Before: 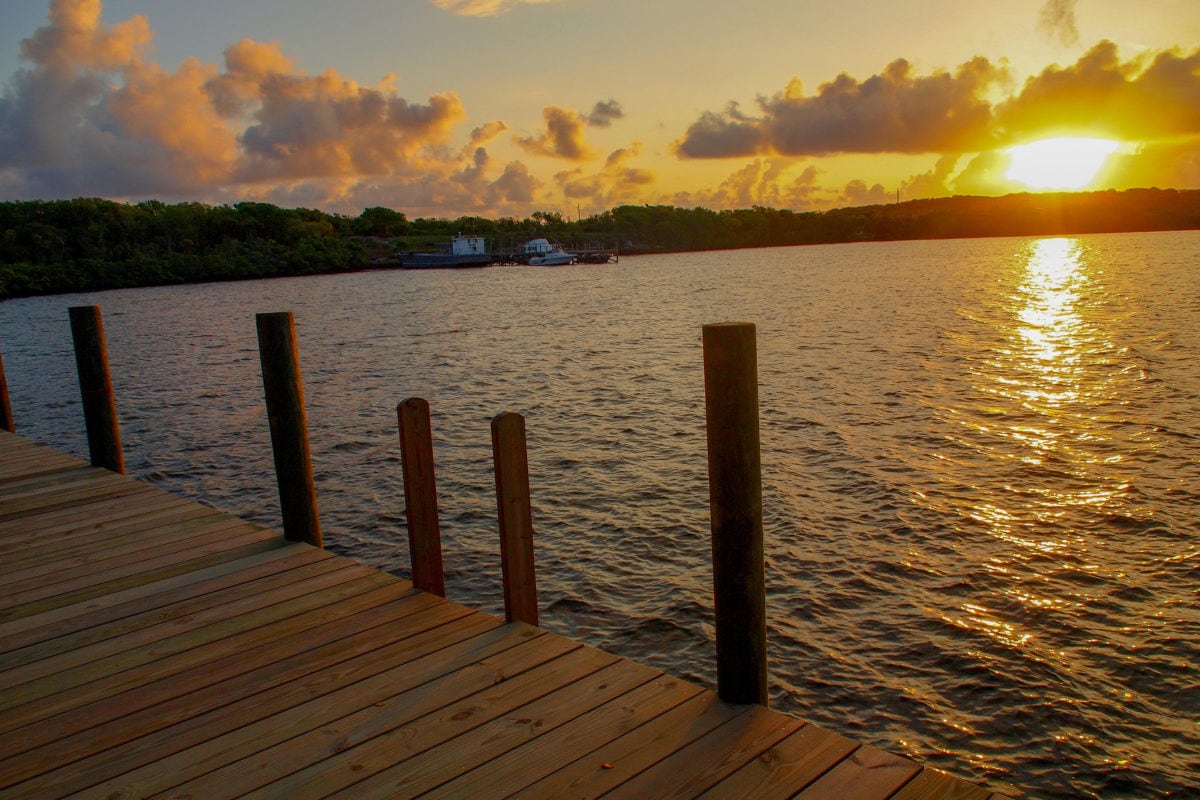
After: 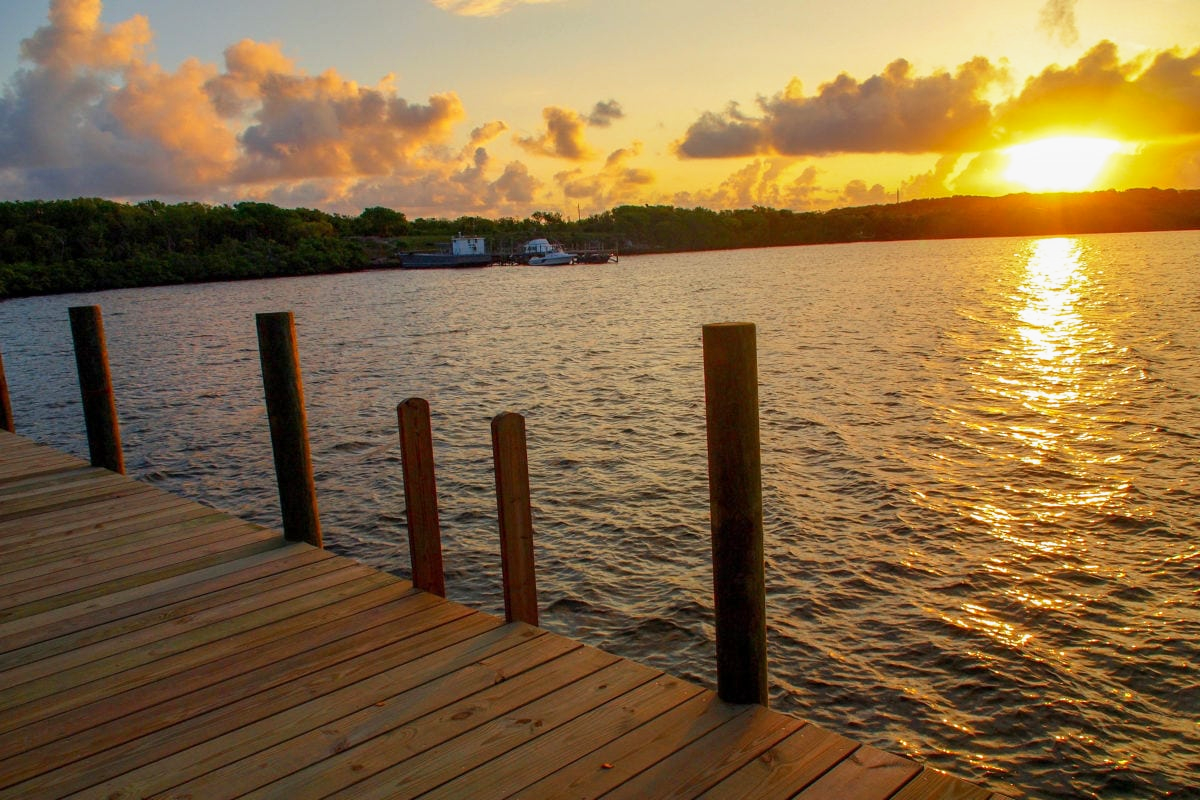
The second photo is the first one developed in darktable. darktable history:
base curve: curves: ch0 [(0, 0) (0.579, 0.807) (1, 1)], exposure shift 0.58, preserve colors none
